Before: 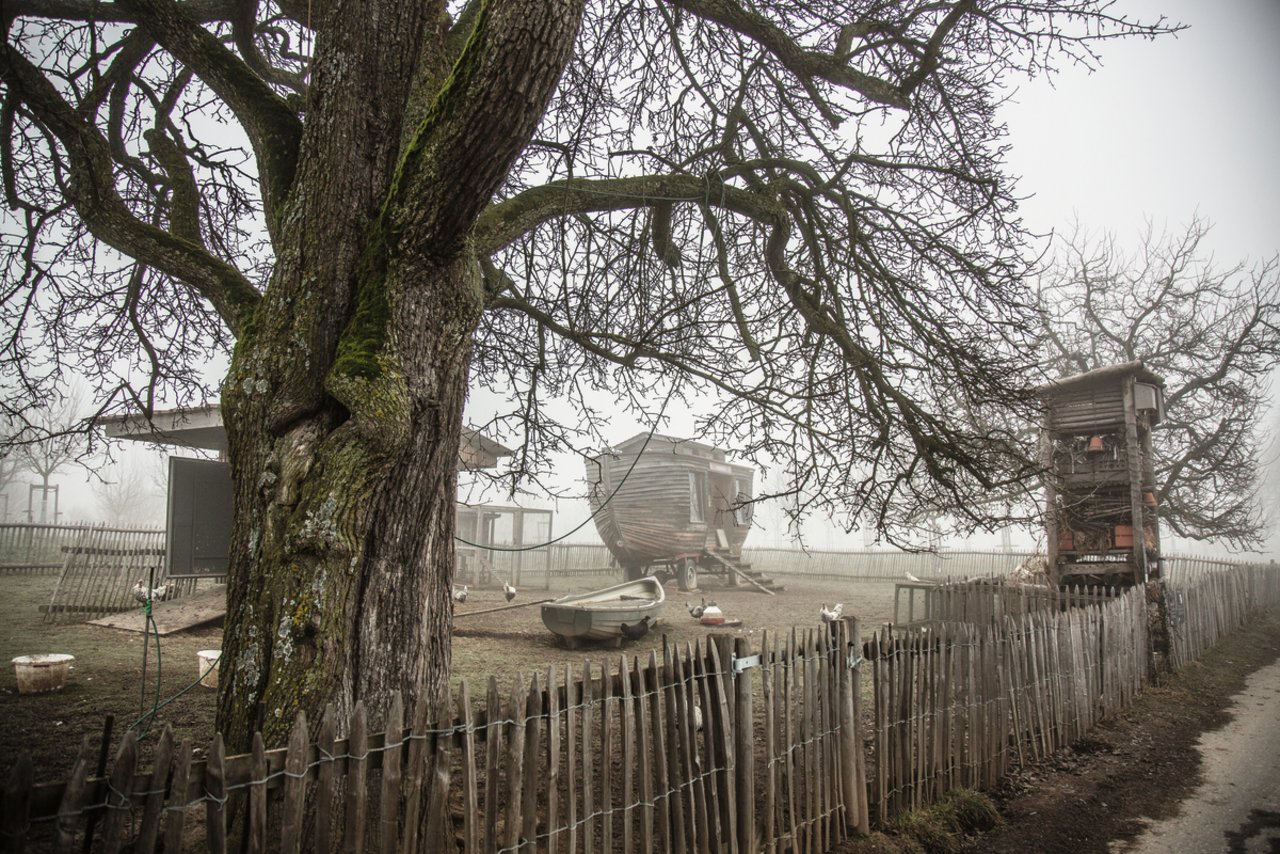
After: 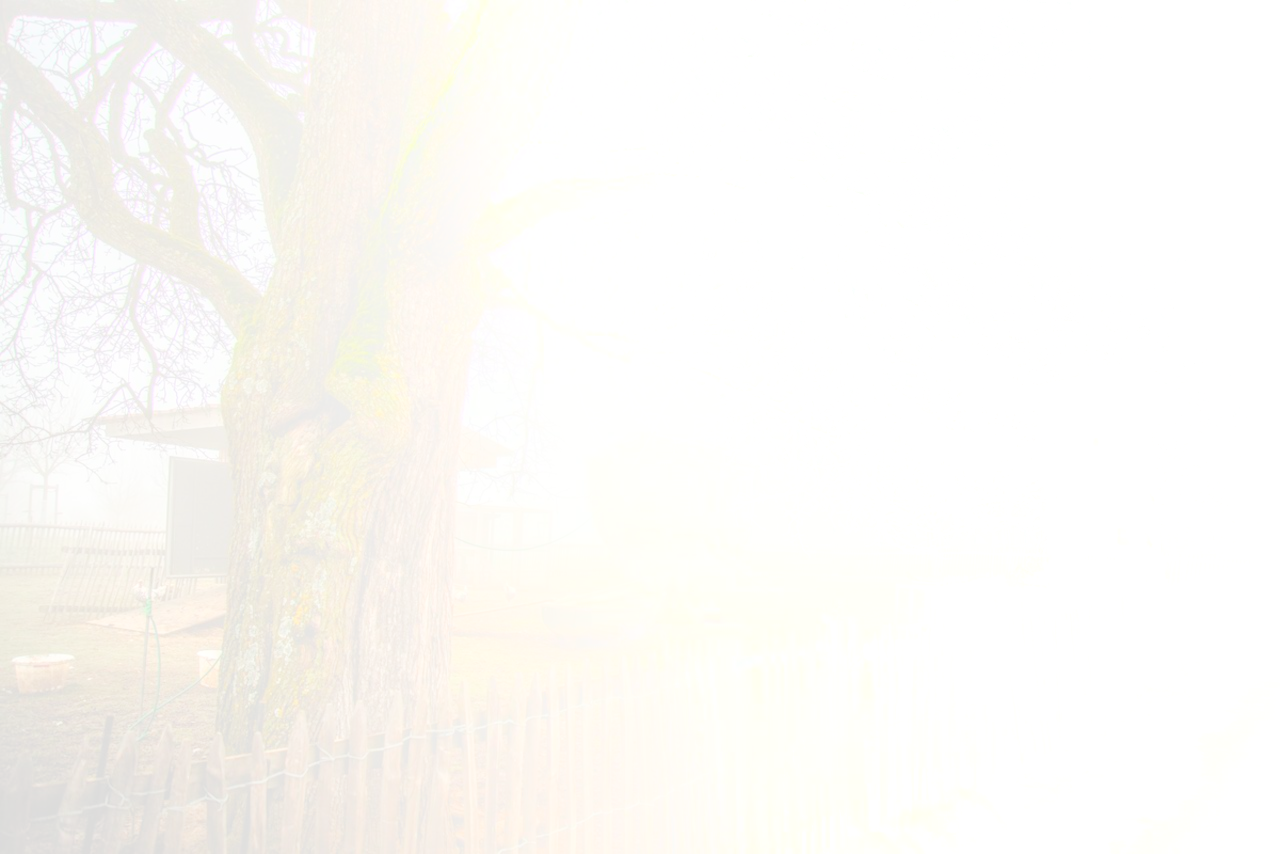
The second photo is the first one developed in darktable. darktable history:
local contrast: on, module defaults
contrast brightness saturation: brightness 0.18, saturation -0.5
bloom: size 85%, threshold 5%, strength 85%
